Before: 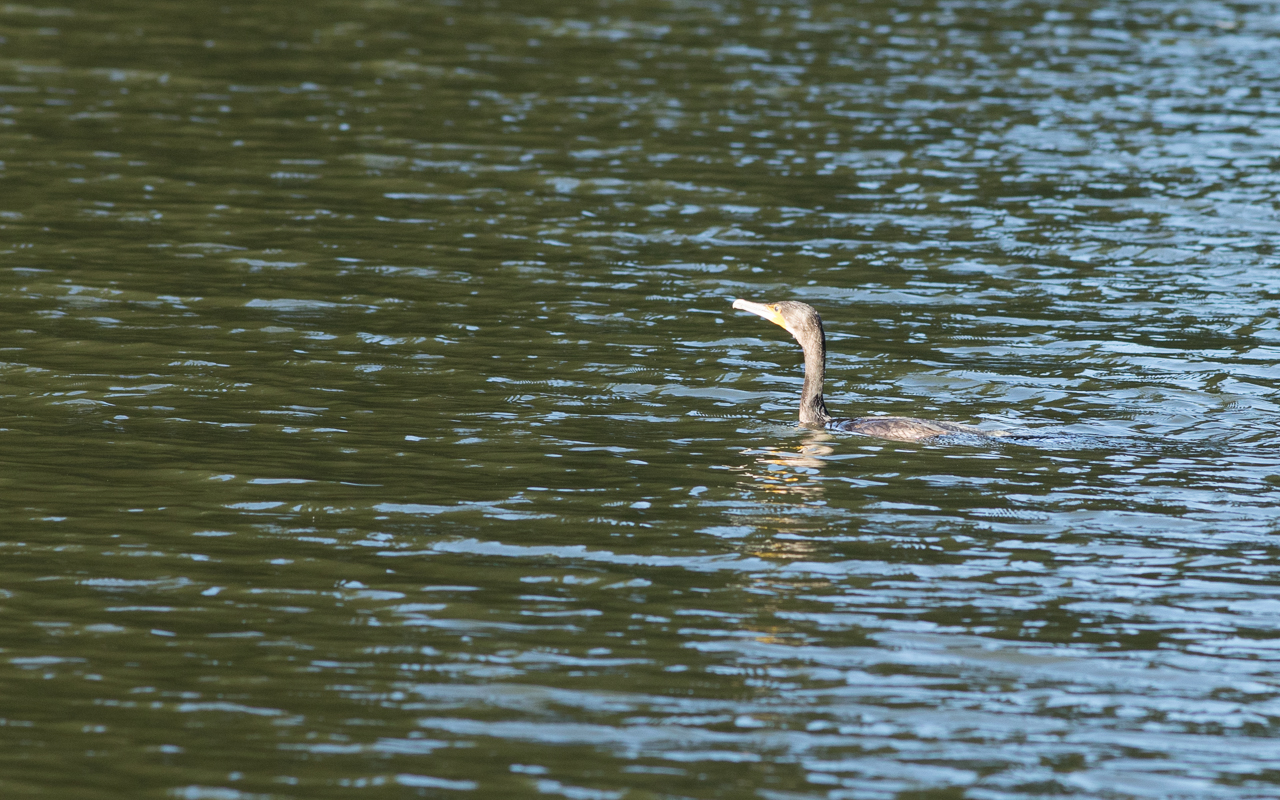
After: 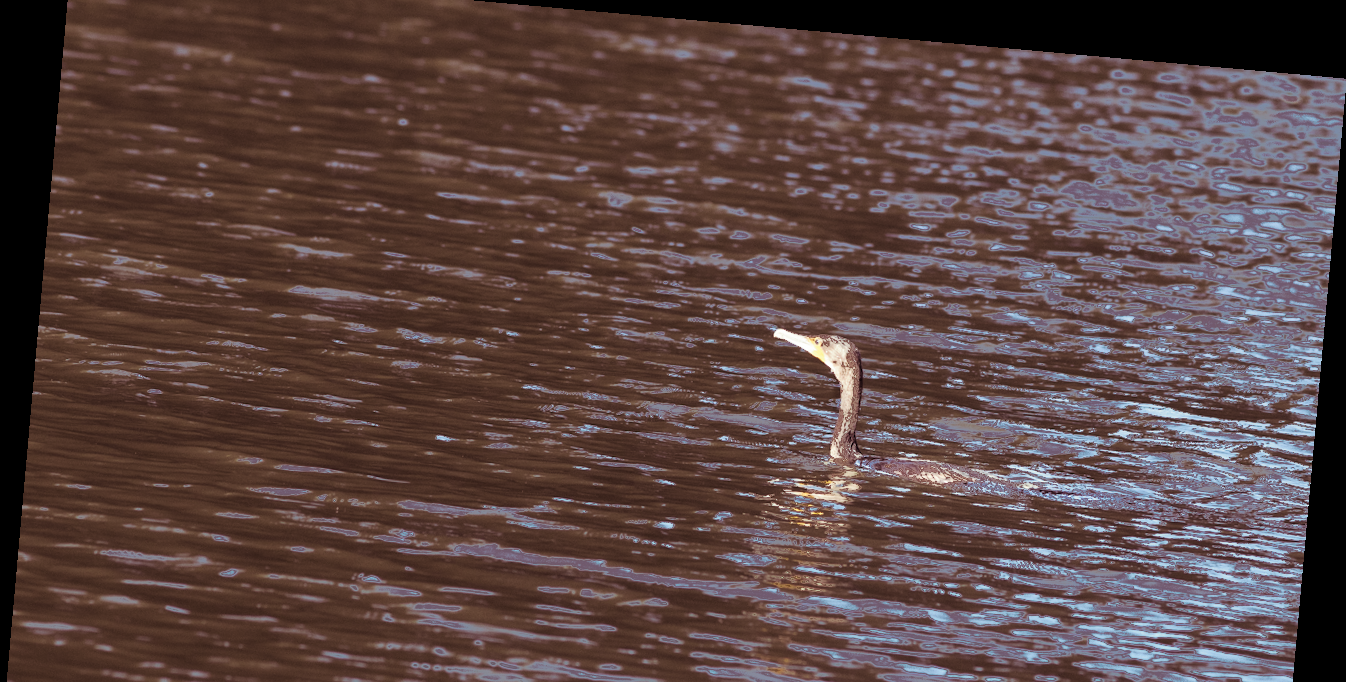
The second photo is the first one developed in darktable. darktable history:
crop: top 3.857%, bottom 21.132%
fill light: exposure -0.73 EV, center 0.69, width 2.2
rotate and perspective: rotation 5.12°, automatic cropping off
split-toning: on, module defaults
